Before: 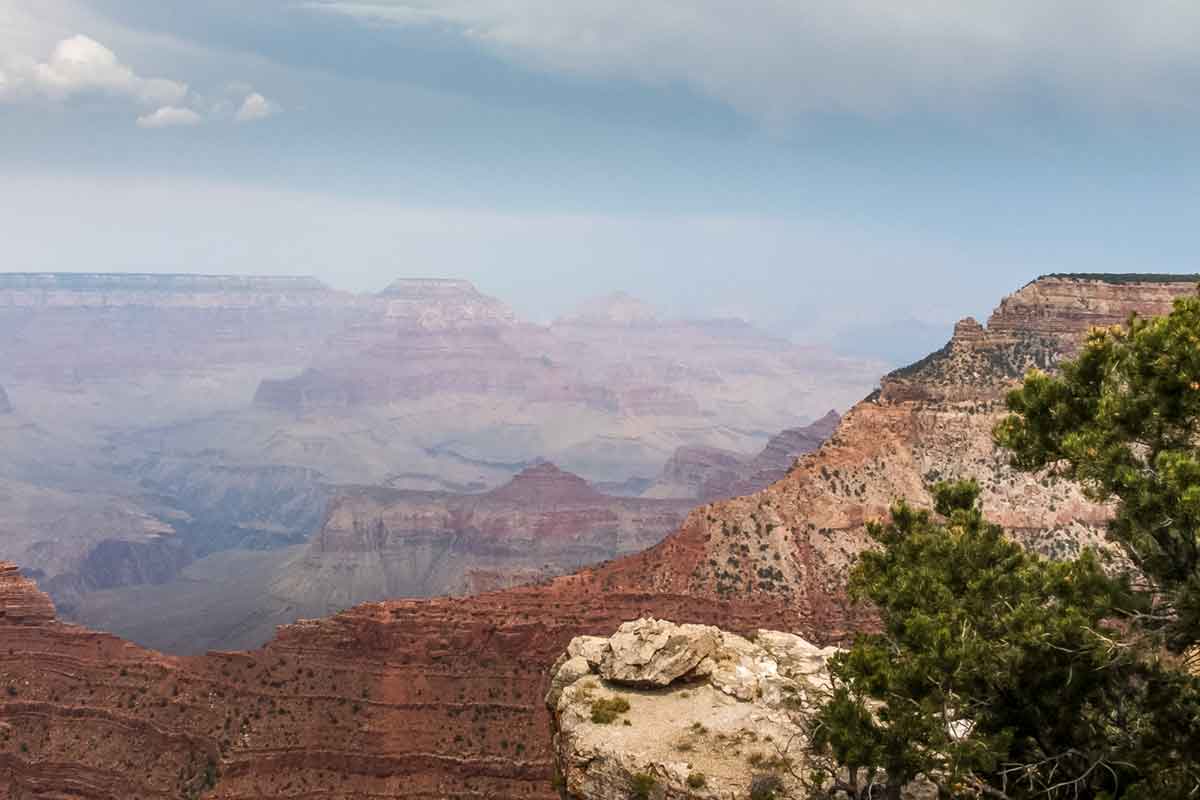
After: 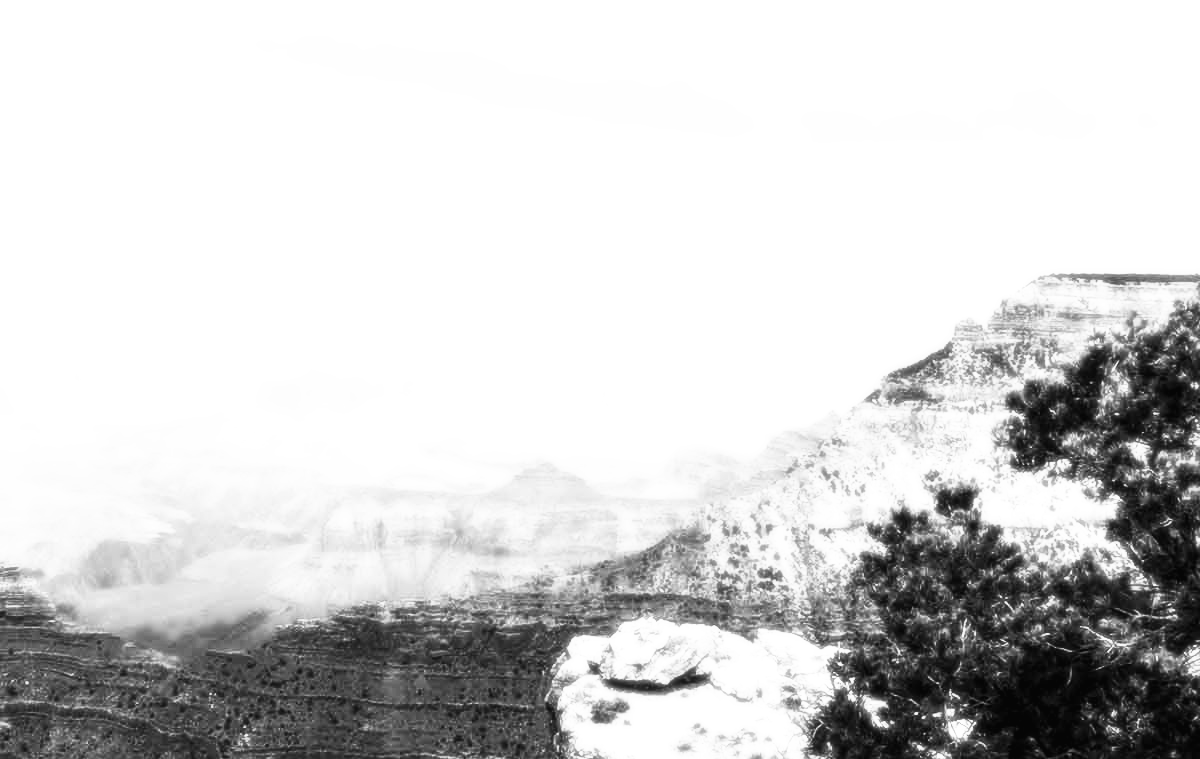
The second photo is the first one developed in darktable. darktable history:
contrast brightness saturation: contrast 0.53, brightness 0.47, saturation -1
filmic rgb: black relative exposure -7.65 EV, white relative exposure 4.56 EV, hardness 3.61
crop and rotate: top 0%, bottom 5.097%
bloom: size 0%, threshold 54.82%, strength 8.31%
color balance rgb: linear chroma grading › global chroma 9%, perceptual saturation grading › global saturation 36%, perceptual brilliance grading › global brilliance 15%, perceptual brilliance grading › shadows -35%, global vibrance 15%
